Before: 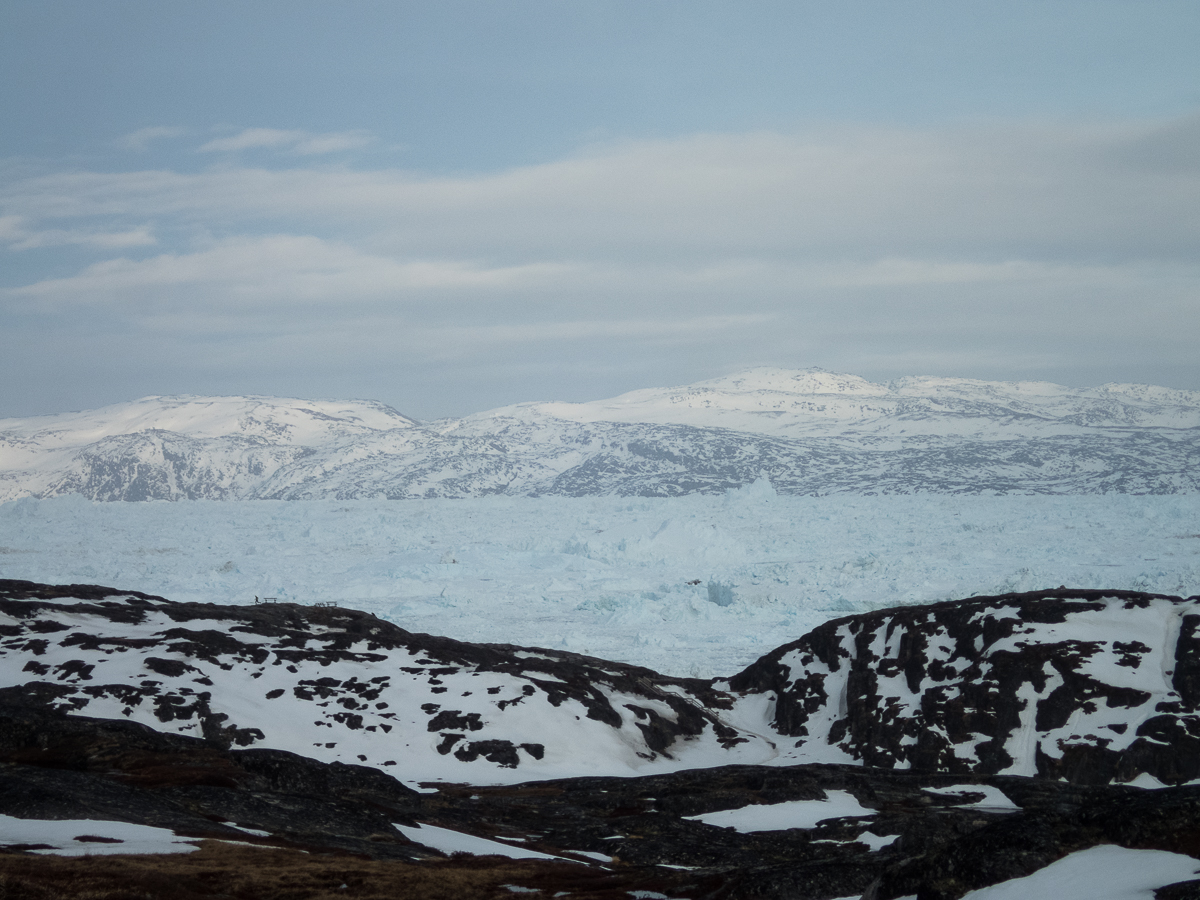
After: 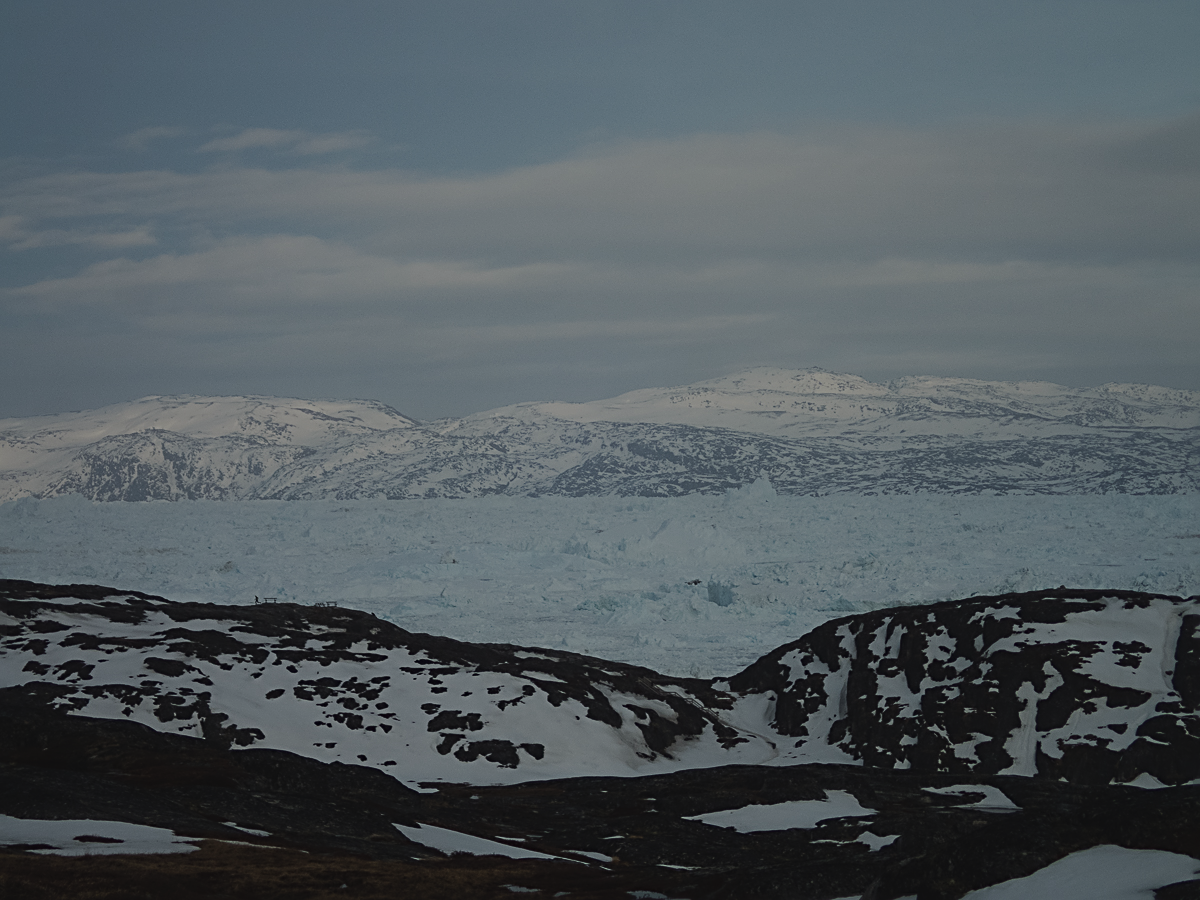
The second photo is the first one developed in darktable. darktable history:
white balance: red 1.009, blue 0.985
sharpen: radius 2.767
contrast brightness saturation: brightness -0.09
exposure: black level correction -0.016, exposure -1.018 EV, compensate highlight preservation false
